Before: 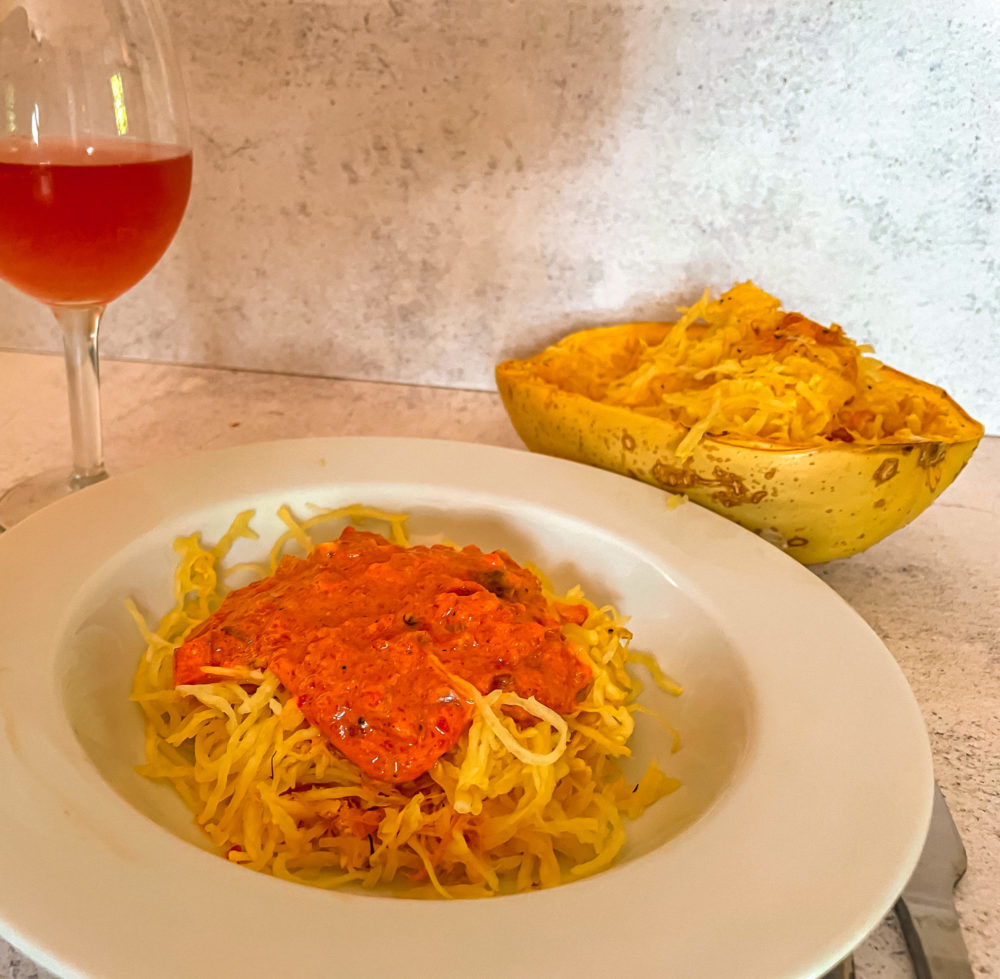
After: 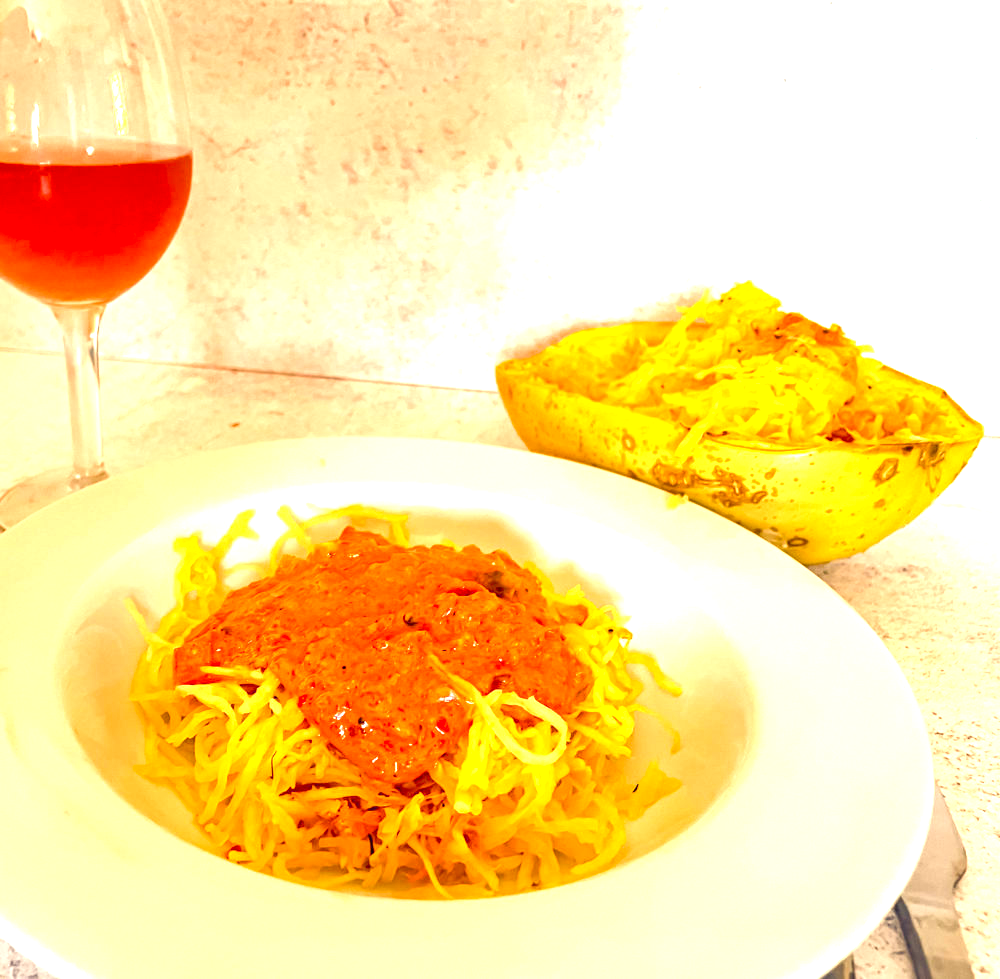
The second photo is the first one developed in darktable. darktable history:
color balance rgb: shadows lift › luminance -28.76%, shadows lift › chroma 15%, shadows lift › hue 270°, power › chroma 1%, power › hue 255°, highlights gain › luminance 7.14%, highlights gain › chroma 2%, highlights gain › hue 90°, global offset › luminance -0.29%, global offset › hue 260°, perceptual saturation grading › global saturation 20%, perceptual saturation grading › highlights -13.92%, perceptual saturation grading › shadows 50%
exposure: black level correction 0, exposure 1.4 EV, compensate highlight preservation false
